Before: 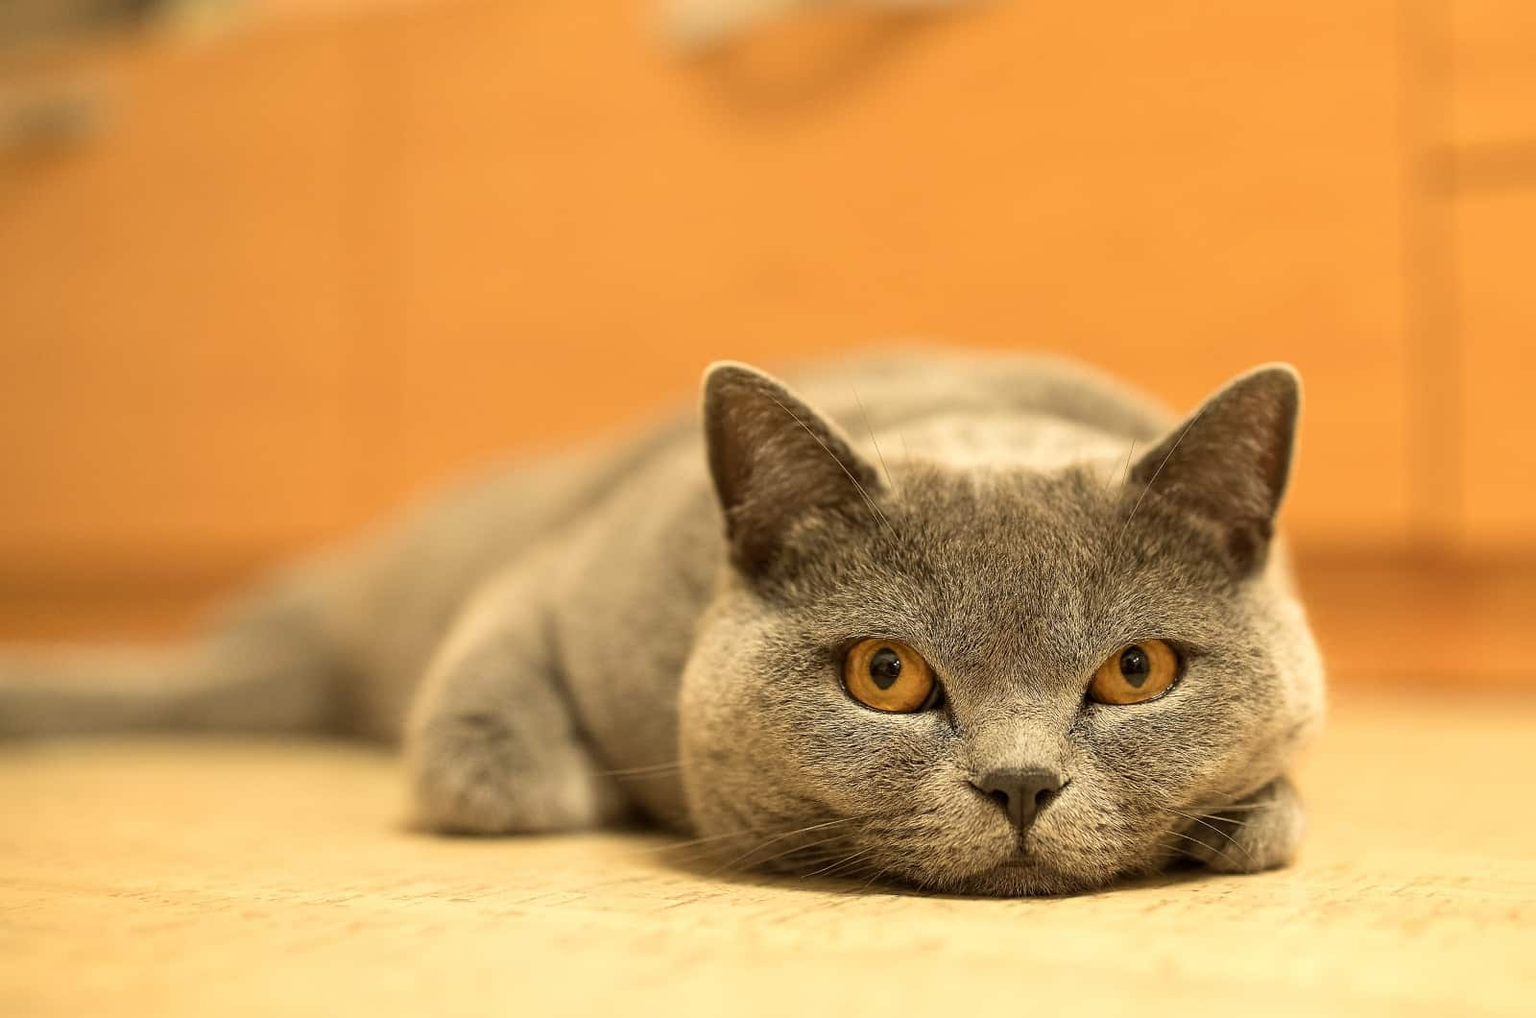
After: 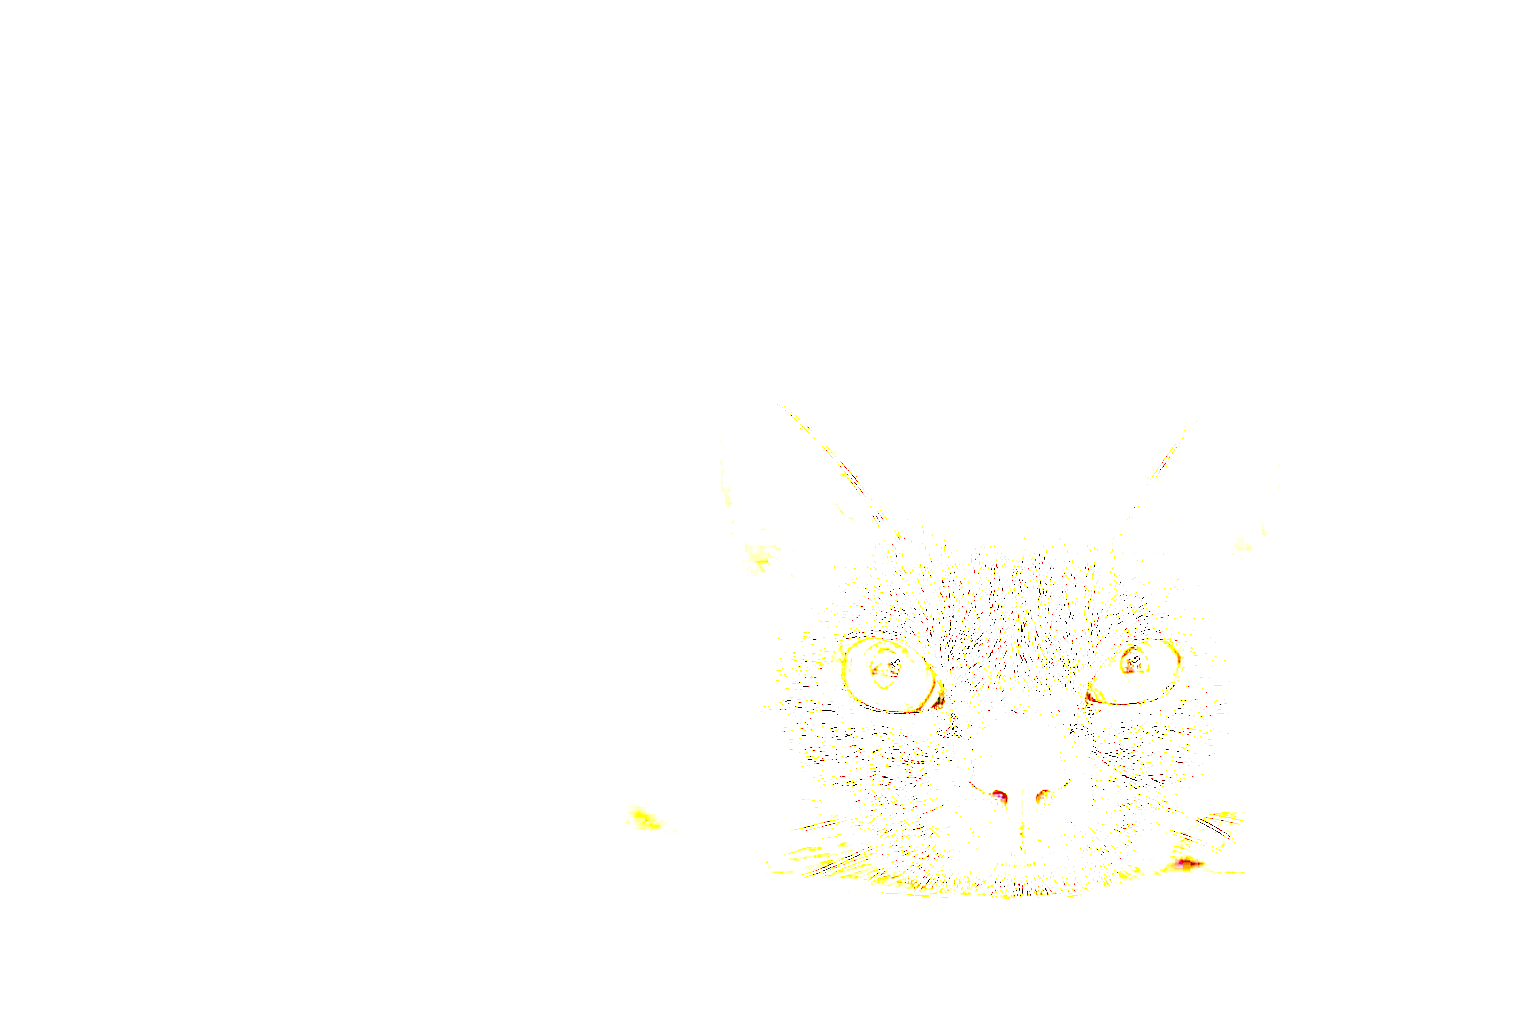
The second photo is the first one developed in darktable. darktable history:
white balance: red 0.871, blue 1.249
exposure: exposure 8 EV, compensate highlight preservation false
